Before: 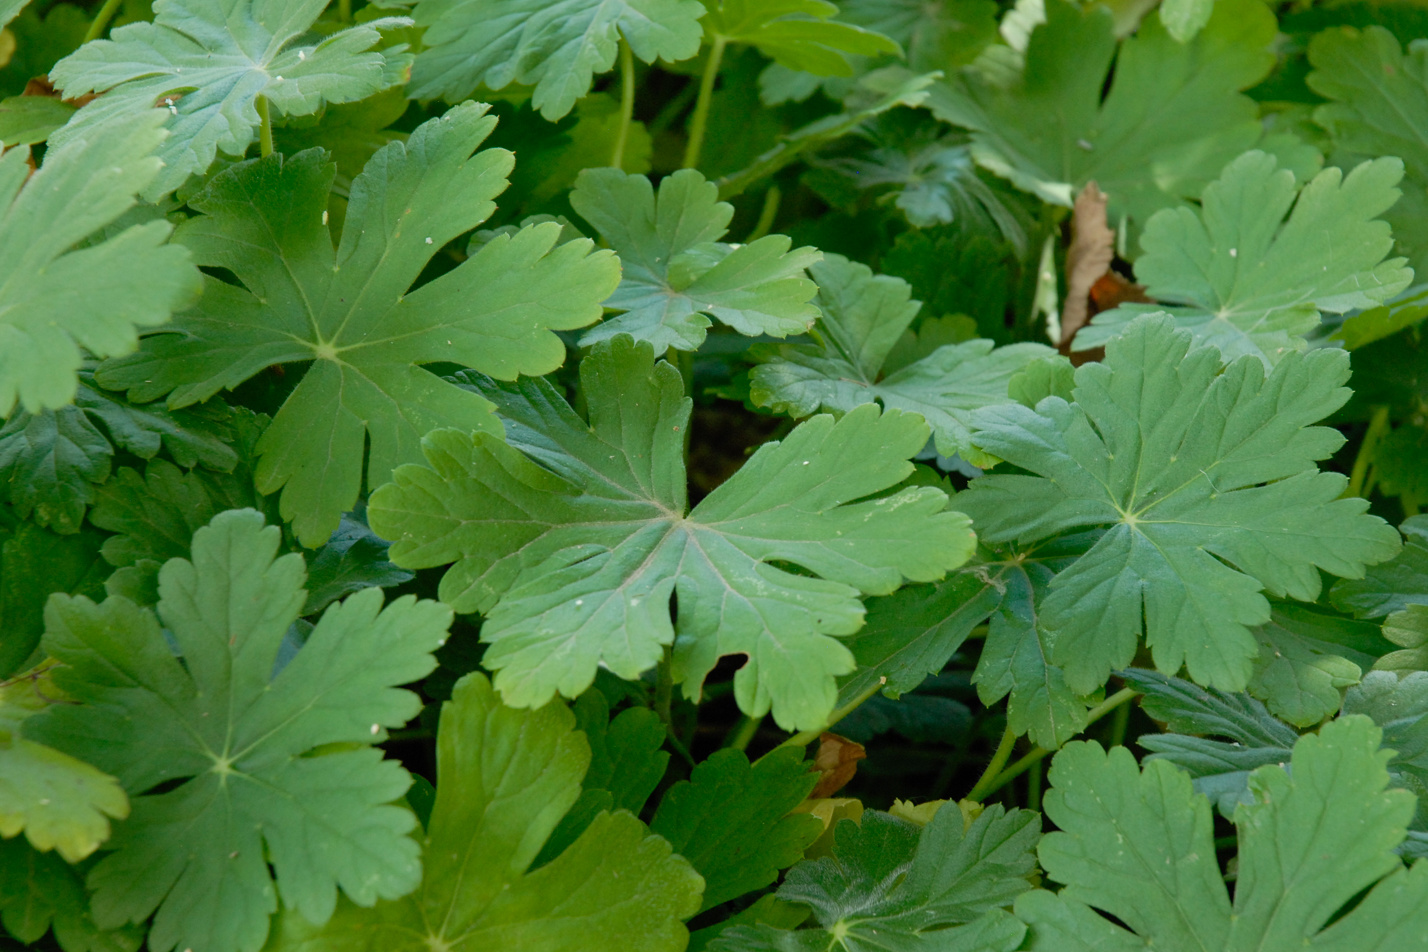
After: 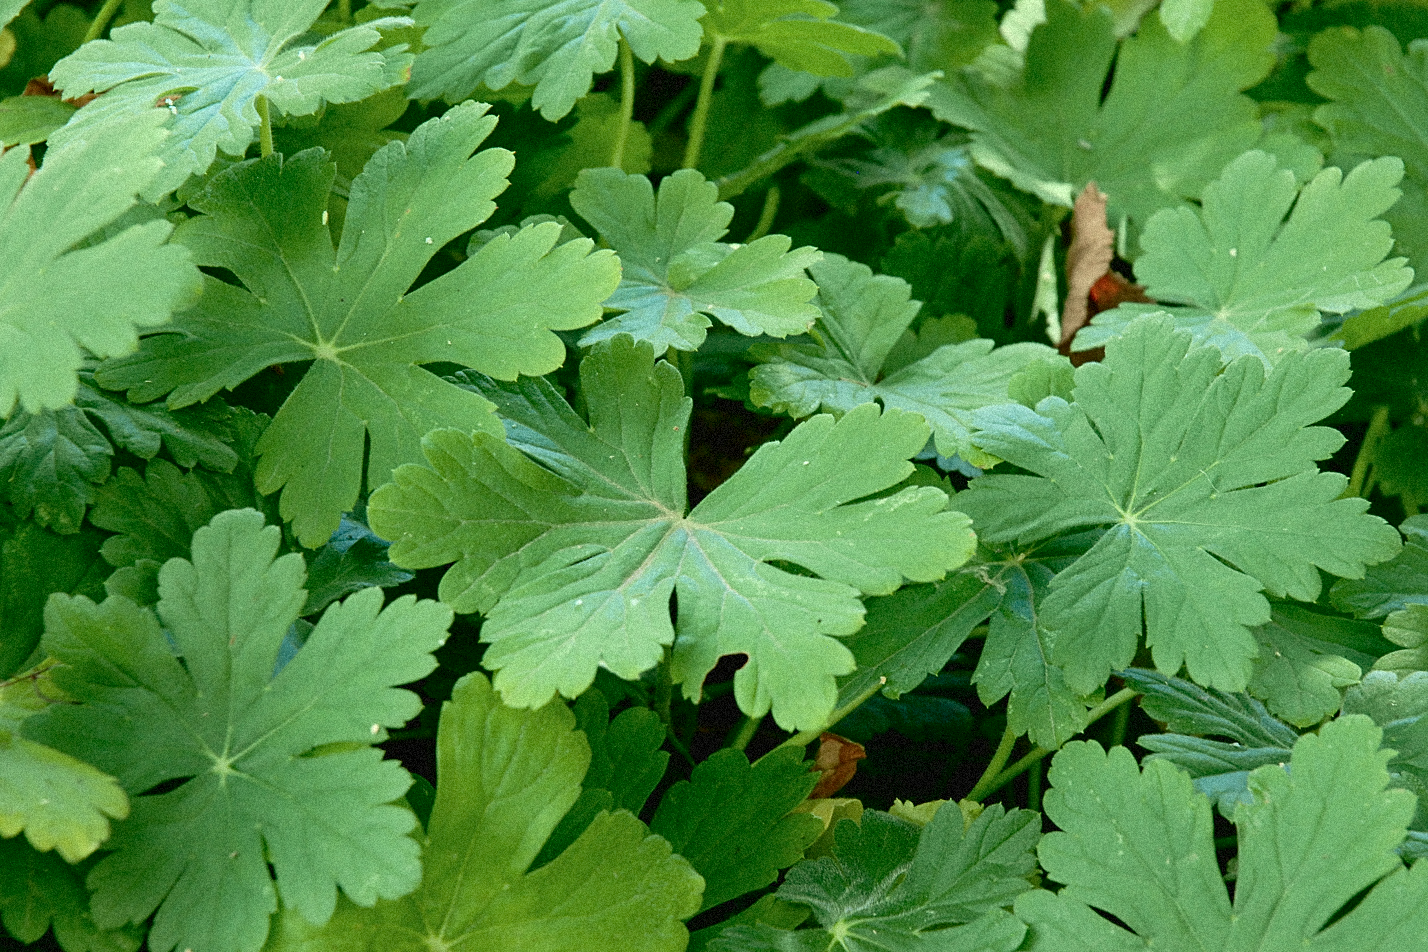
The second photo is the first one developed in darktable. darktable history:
sharpen: on, module defaults
grain: coarseness 9.38 ISO, strength 34.99%, mid-tones bias 0%
color zones: mix -62.47%
color correction: highlights a* -0.182, highlights b* -0.124
tone curve: curves: ch0 [(0, 0.024) (0.049, 0.038) (0.176, 0.162) (0.311, 0.337) (0.416, 0.471) (0.565, 0.658) (0.817, 0.911) (1, 1)]; ch1 [(0, 0) (0.351, 0.347) (0.446, 0.42) (0.481, 0.463) (0.504, 0.504) (0.522, 0.521) (0.546, 0.563) (0.622, 0.664) (0.728, 0.786) (1, 1)]; ch2 [(0, 0) (0.327, 0.324) (0.427, 0.413) (0.458, 0.444) (0.502, 0.504) (0.526, 0.539) (0.547, 0.581) (0.601, 0.61) (0.76, 0.765) (1, 1)], color space Lab, independent channels, preserve colors none
